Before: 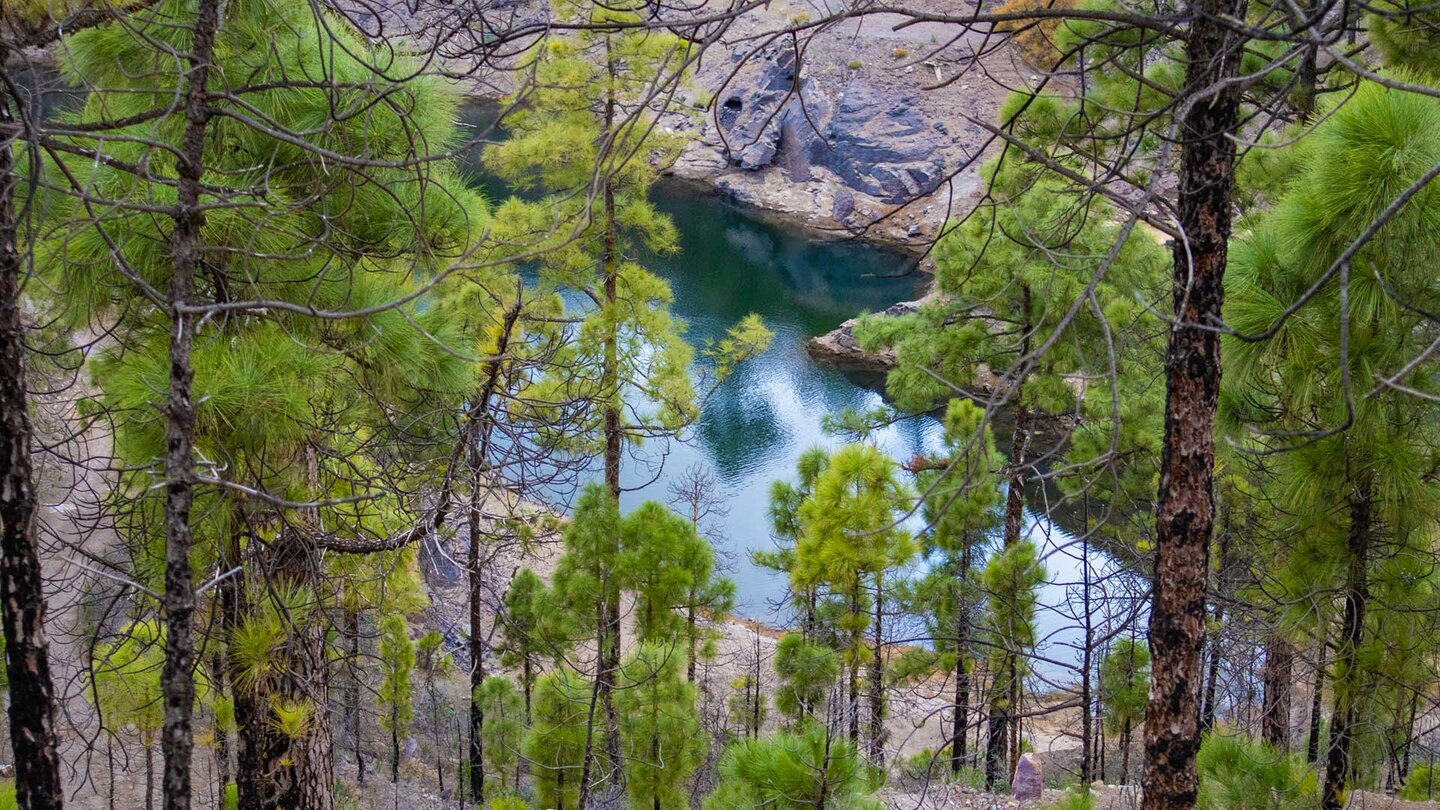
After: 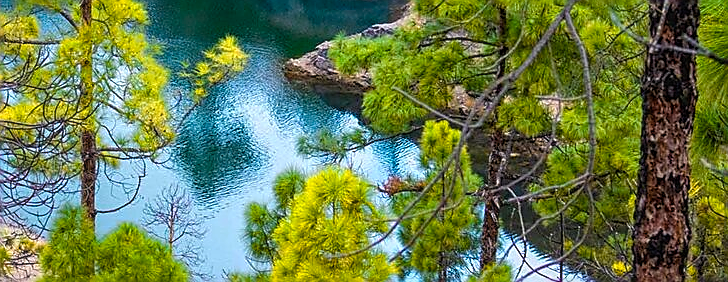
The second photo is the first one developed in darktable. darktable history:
local contrast: detail 109%
exposure: exposure -0.072 EV, compensate highlight preservation false
crop: left 36.442%, top 34.365%, right 12.94%, bottom 30.805%
color balance rgb: perceptual saturation grading › global saturation 25.066%, global vibrance 43.164%
sharpen: radius 1.427, amount 1.249, threshold 0.636
color zones: curves: ch0 [(0.018, 0.548) (0.224, 0.64) (0.425, 0.447) (0.675, 0.575) (0.732, 0.579)]; ch1 [(0.066, 0.487) (0.25, 0.5) (0.404, 0.43) (0.75, 0.421) (0.956, 0.421)]; ch2 [(0.044, 0.561) (0.215, 0.465) (0.399, 0.544) (0.465, 0.548) (0.614, 0.447) (0.724, 0.43) (0.882, 0.623) (0.956, 0.632)]
